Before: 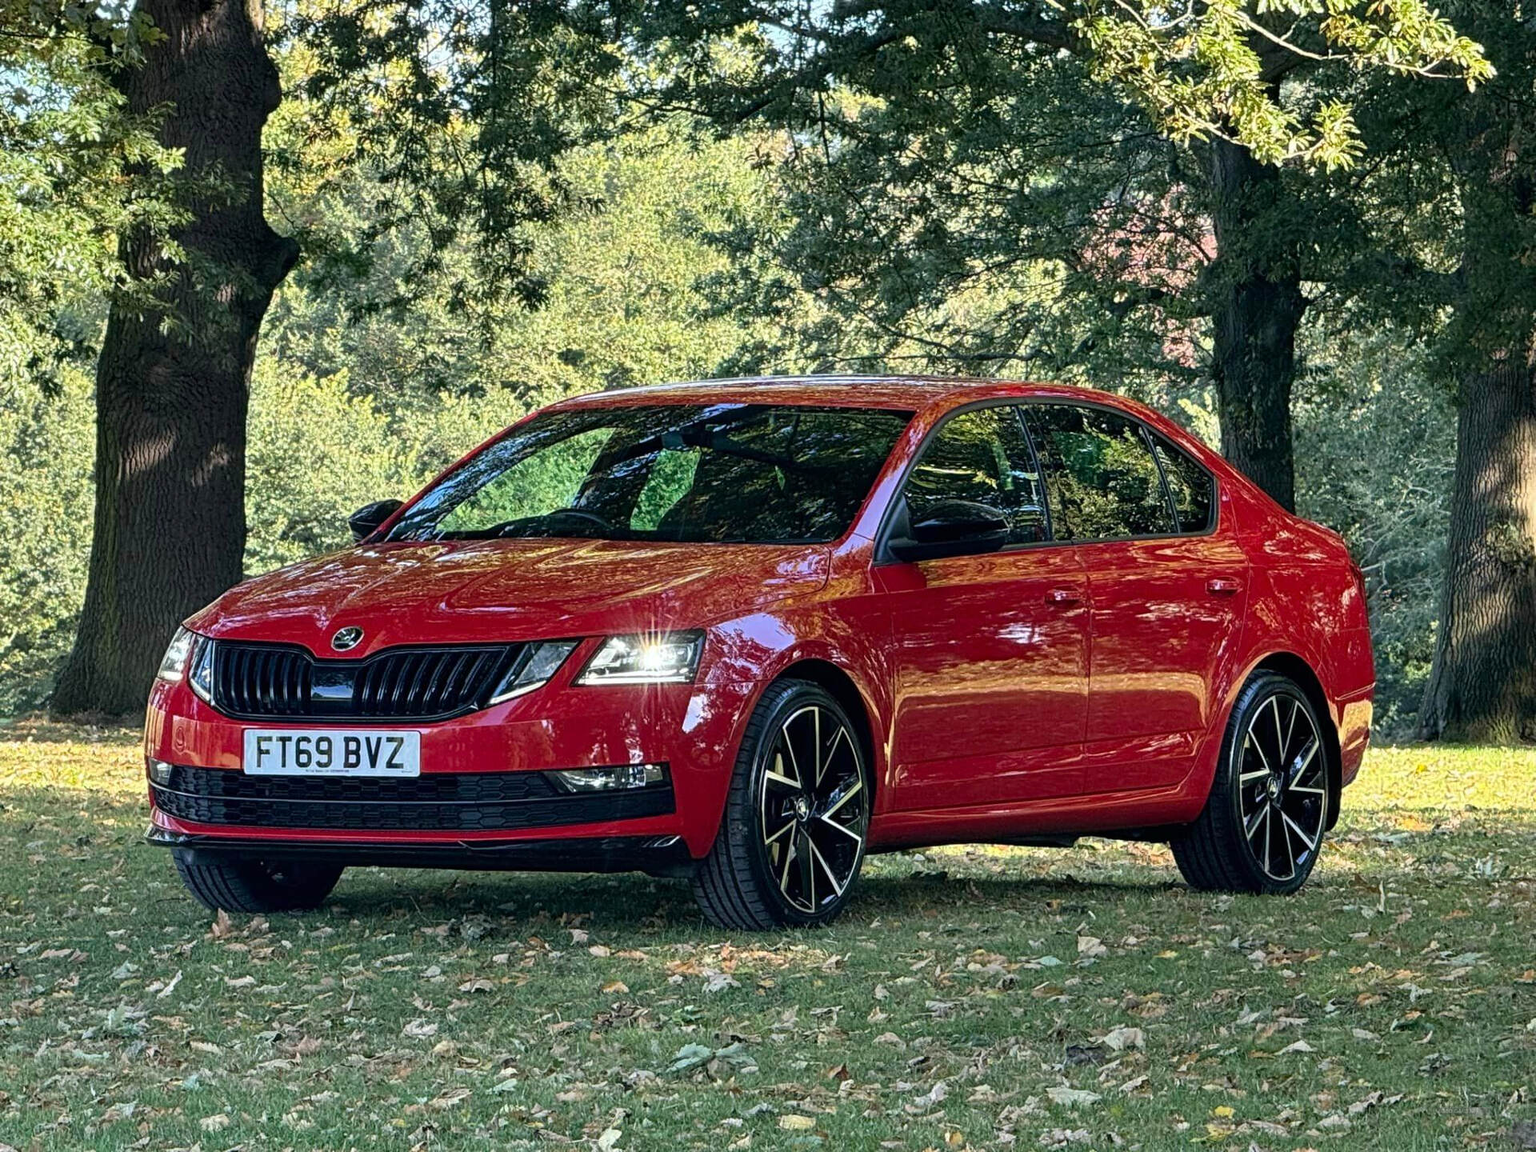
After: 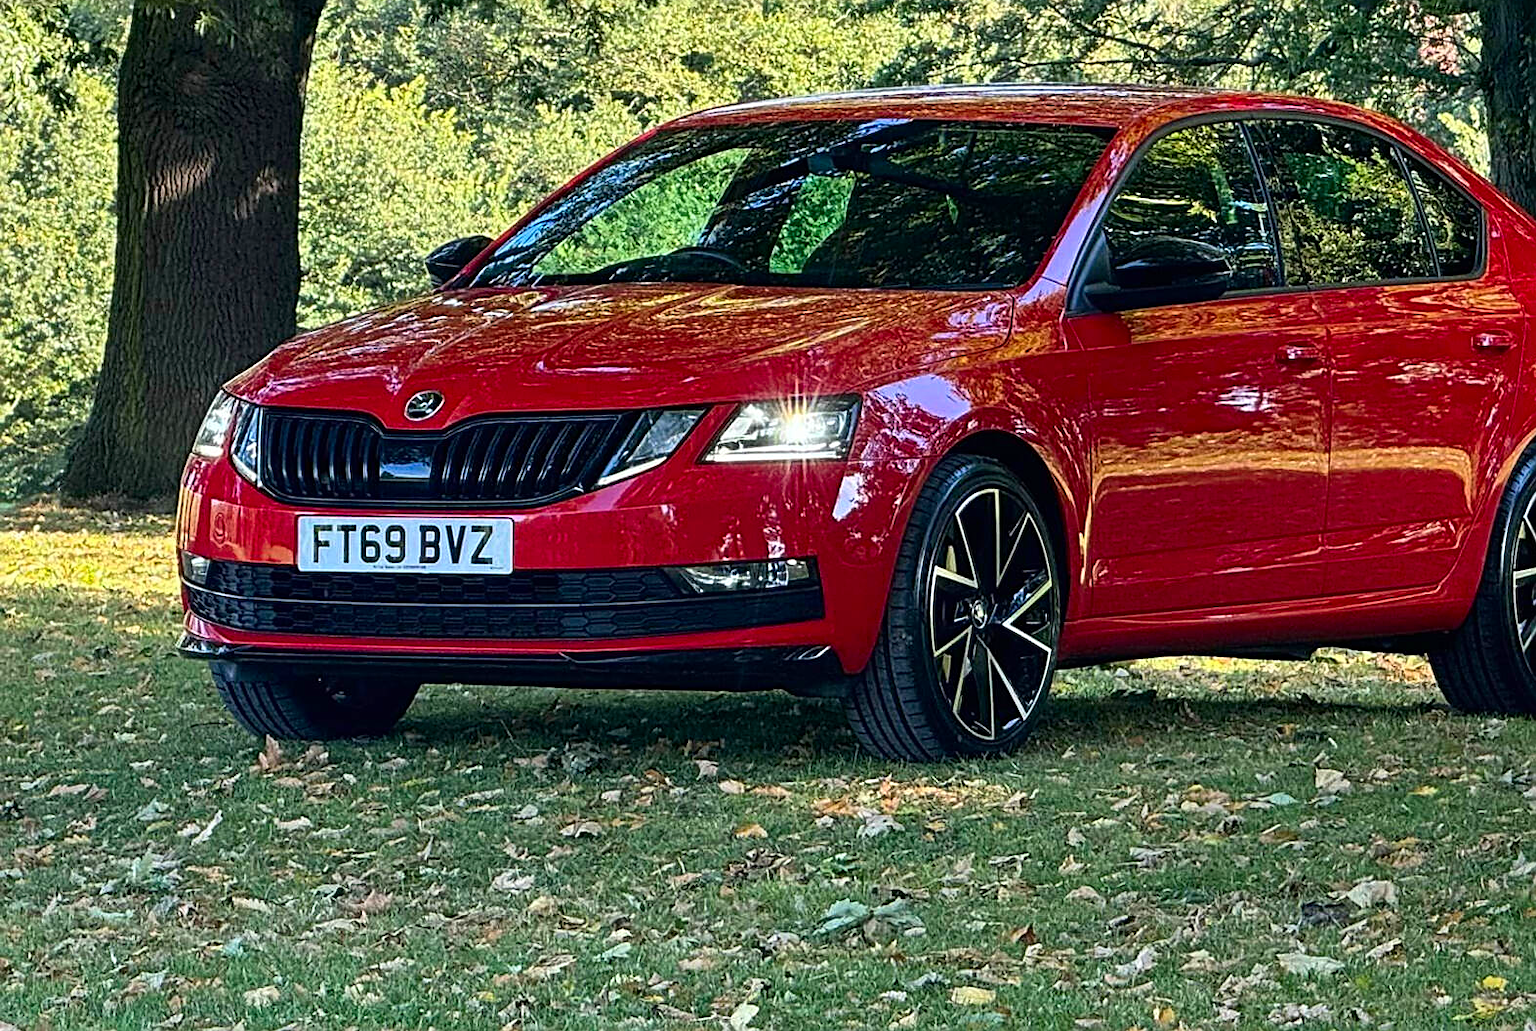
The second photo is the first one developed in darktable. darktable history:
crop: top 26.641%, right 18.06%
contrast brightness saturation: contrast 0.094, saturation 0.268
sharpen: radius 1.934
